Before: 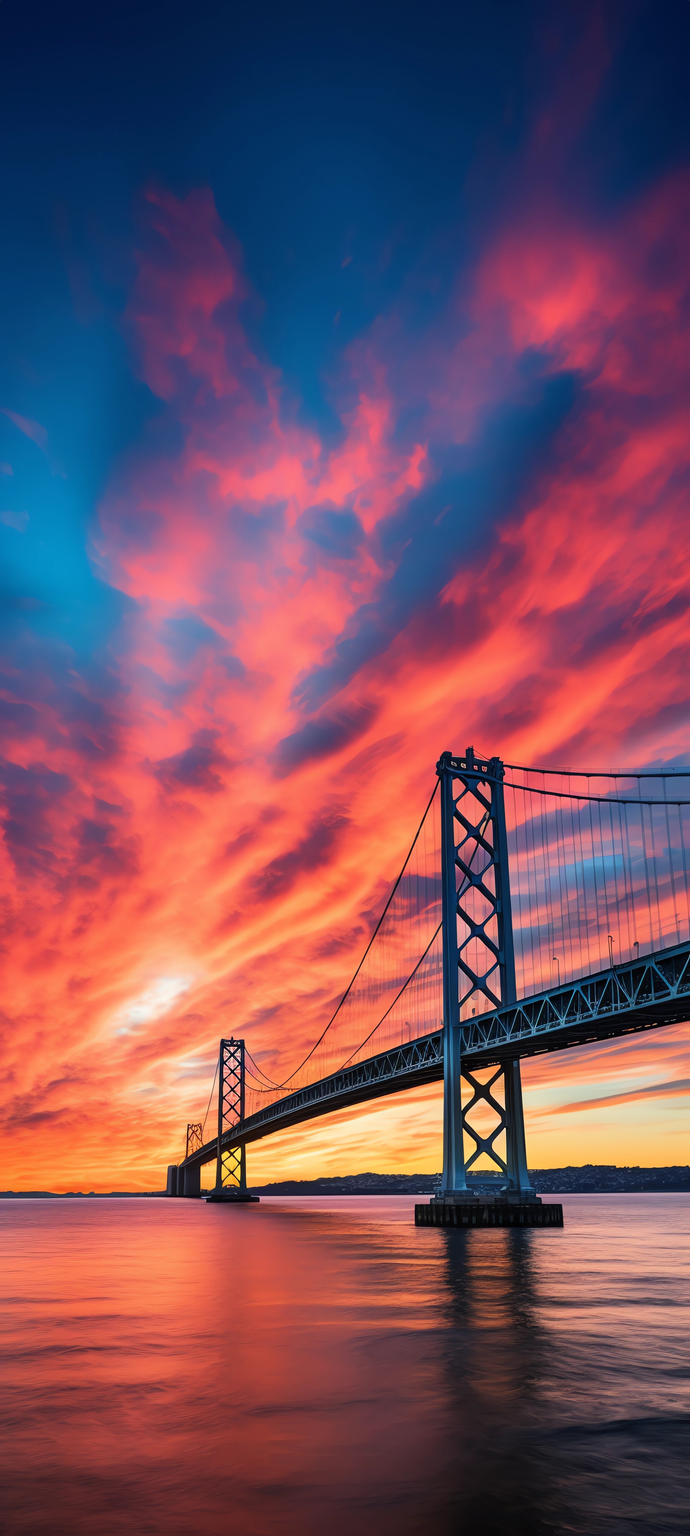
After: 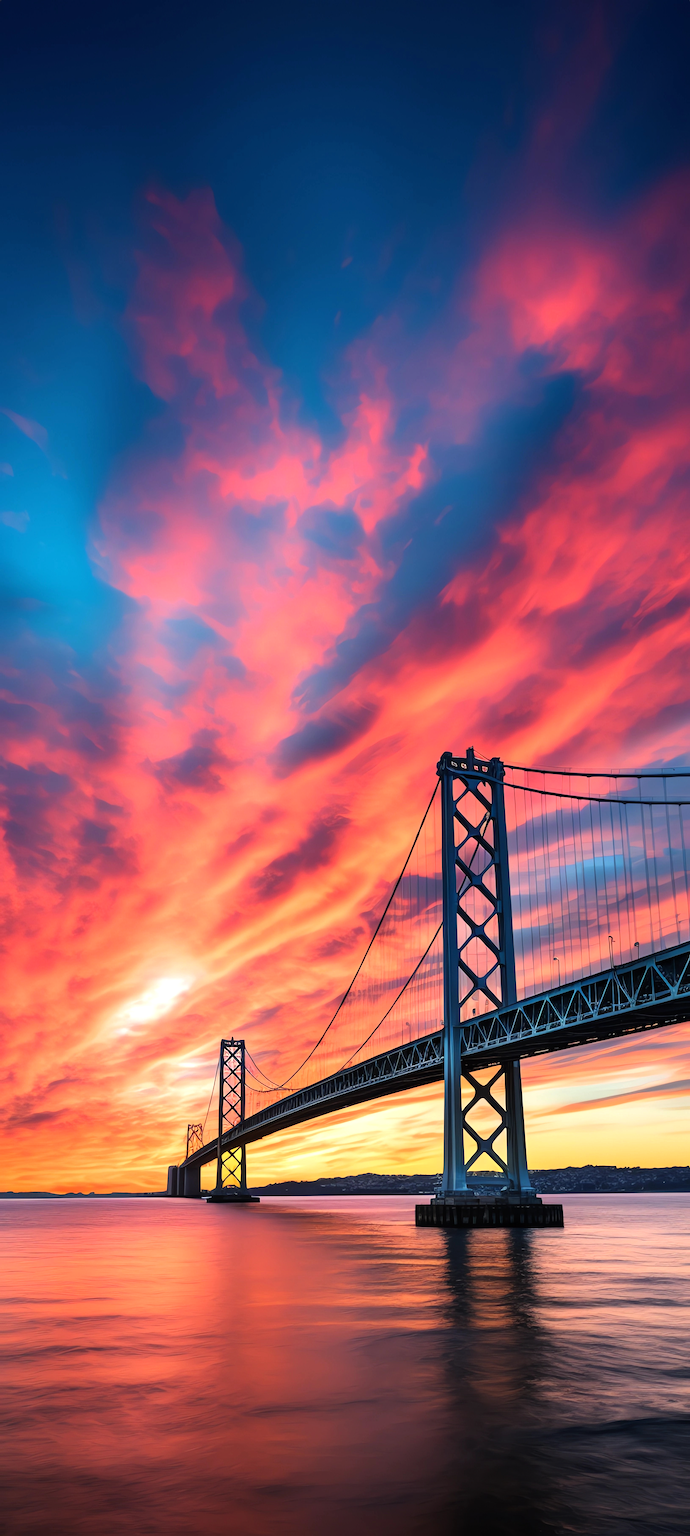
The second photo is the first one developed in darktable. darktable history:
tone equalizer: -8 EV -0.416 EV, -7 EV -0.406 EV, -6 EV -0.31 EV, -5 EV -0.227 EV, -3 EV 0.199 EV, -2 EV 0.306 EV, -1 EV 0.407 EV, +0 EV 0.41 EV, mask exposure compensation -0.487 EV
